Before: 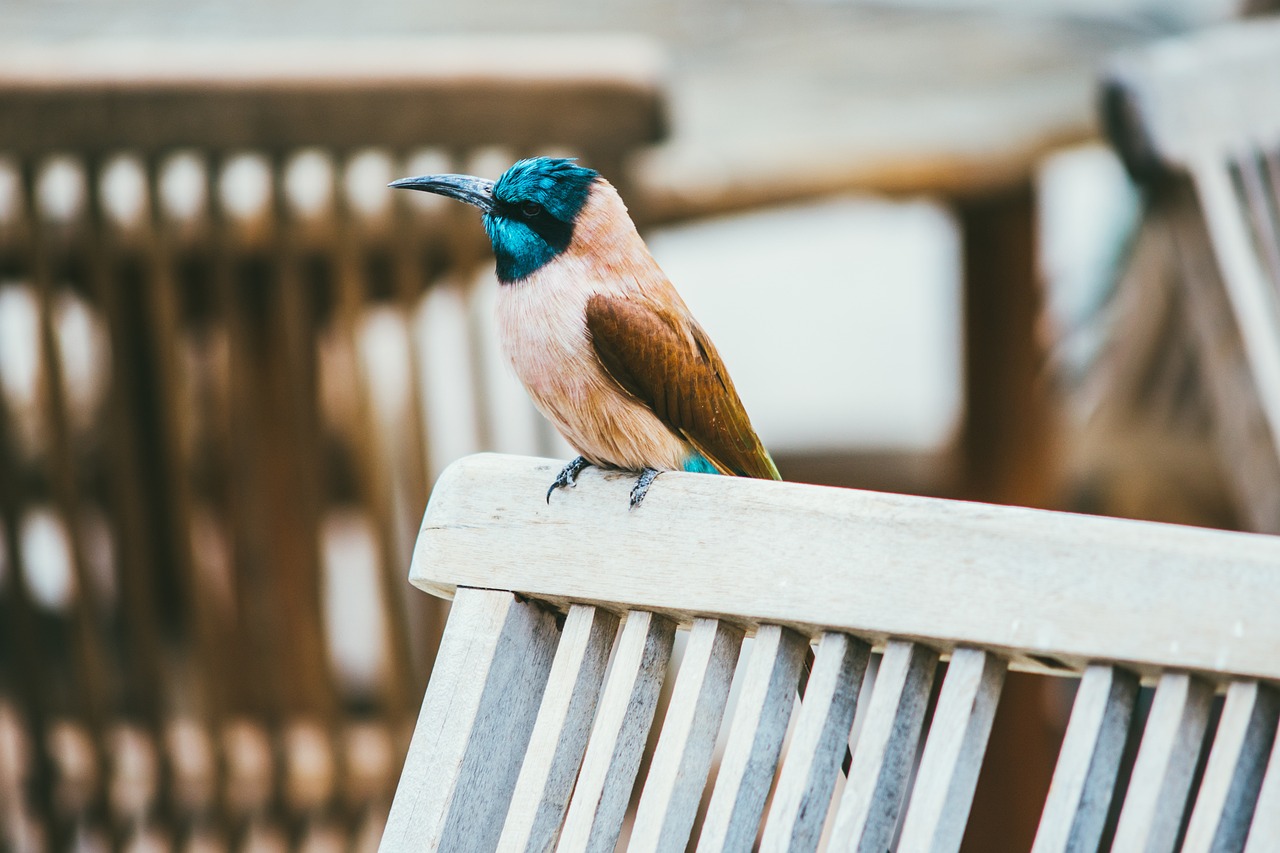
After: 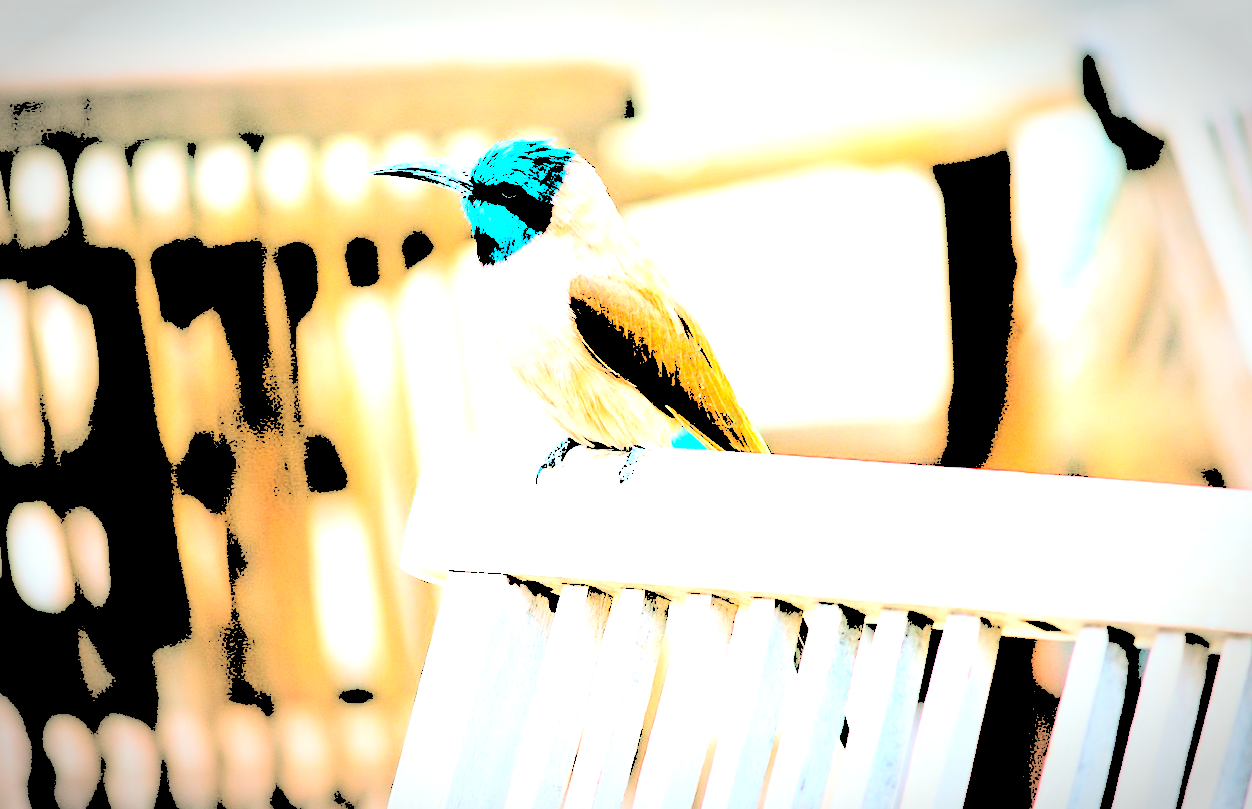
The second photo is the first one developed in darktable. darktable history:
rotate and perspective: rotation -2°, crop left 0.022, crop right 0.978, crop top 0.049, crop bottom 0.951
levels: levels [0.246, 0.246, 0.506]
vignetting: automatic ratio true
